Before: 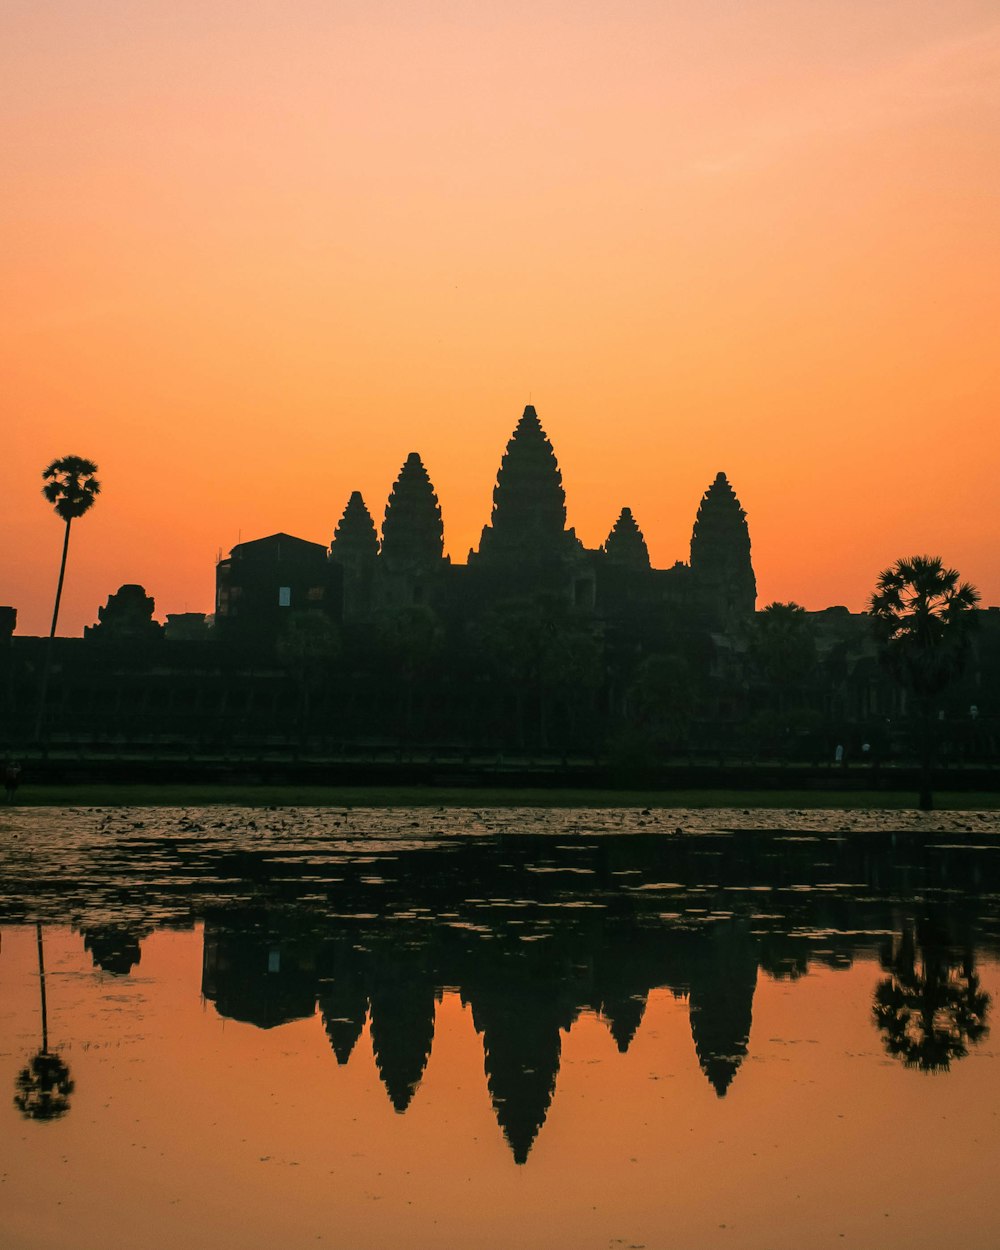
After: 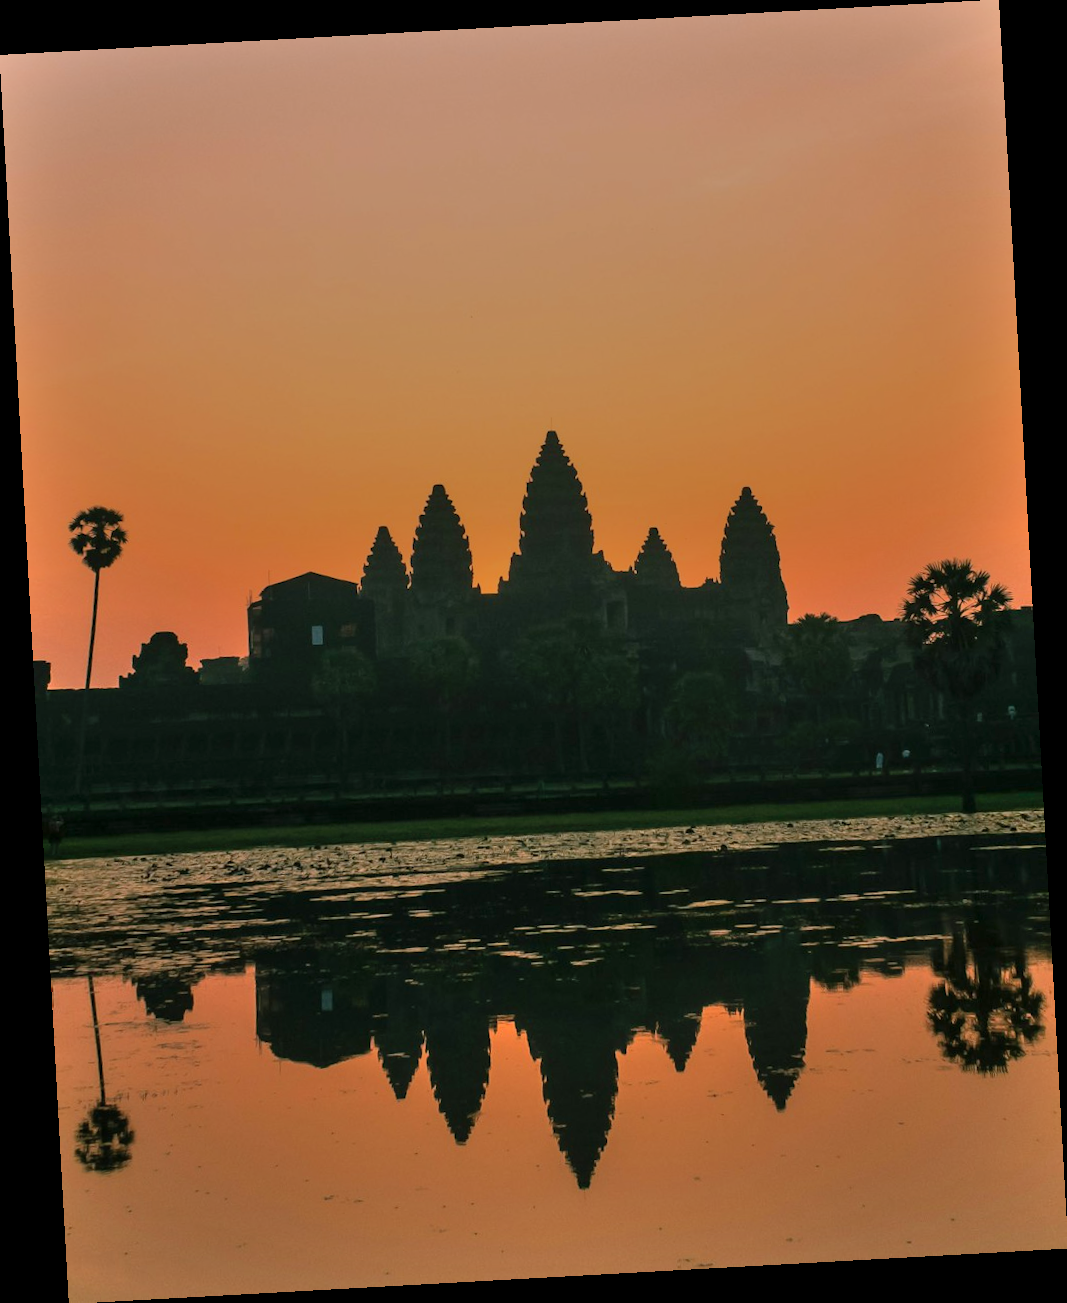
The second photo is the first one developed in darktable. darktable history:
shadows and highlights: low approximation 0.01, soften with gaussian
rotate and perspective: rotation -3.18°, automatic cropping off
exposure: black level correction 0, exposure -0.766 EV, compensate highlight preservation false
color balance rgb: perceptual saturation grading › global saturation -0.31%, global vibrance -8%, contrast -13%, saturation formula JzAzBz (2021)
